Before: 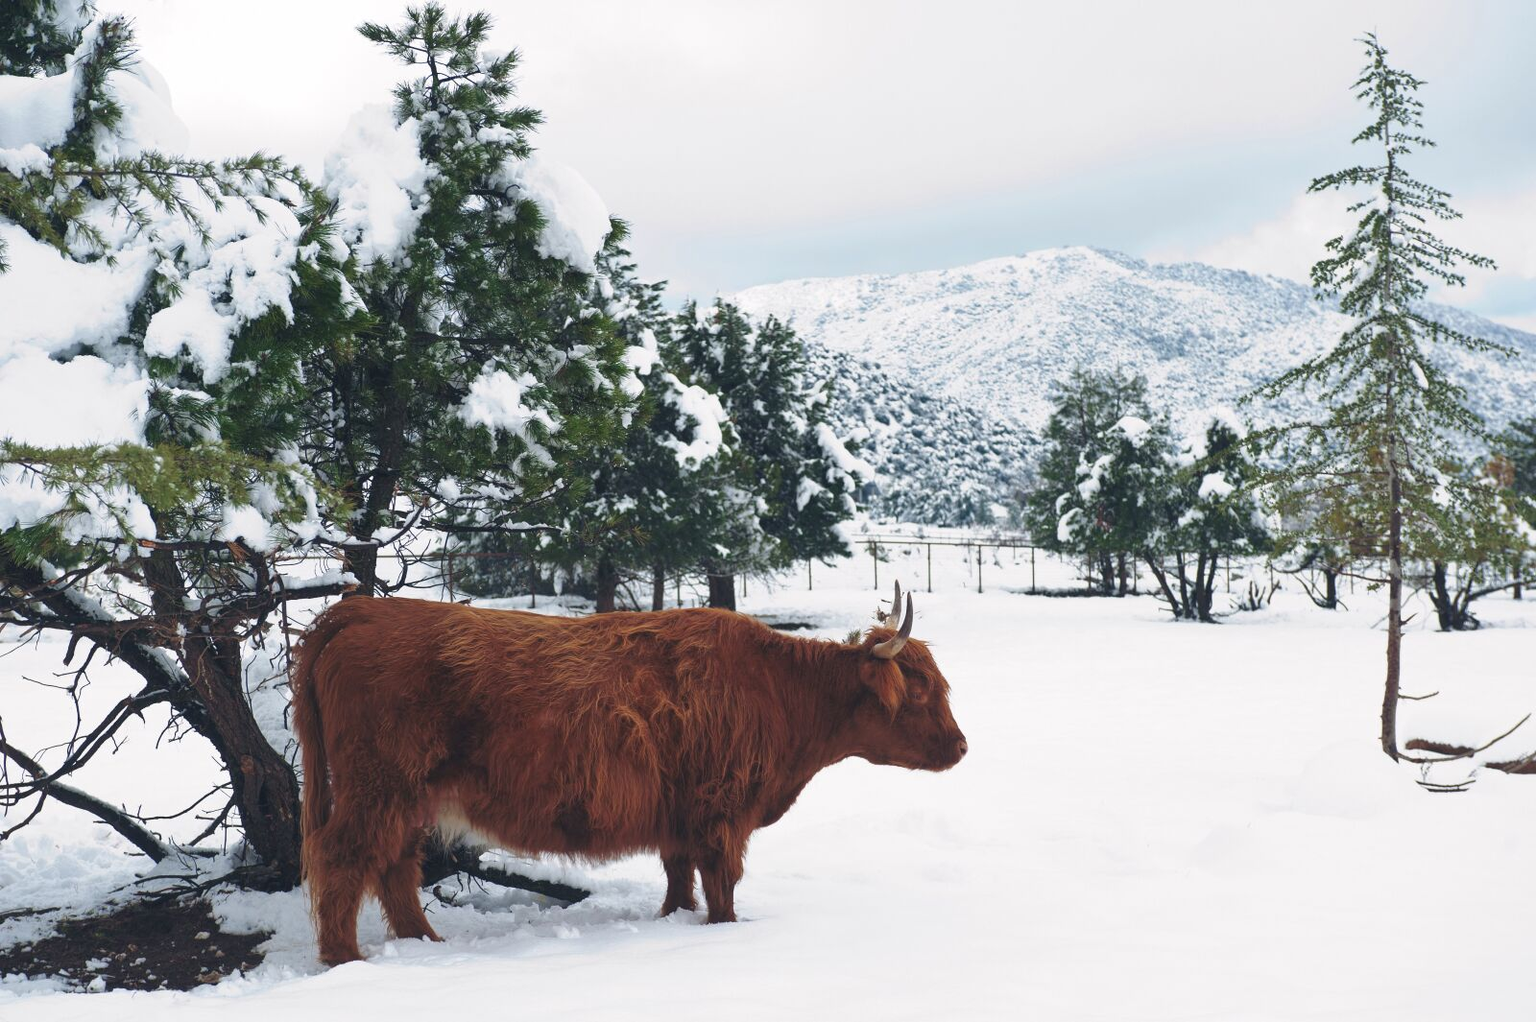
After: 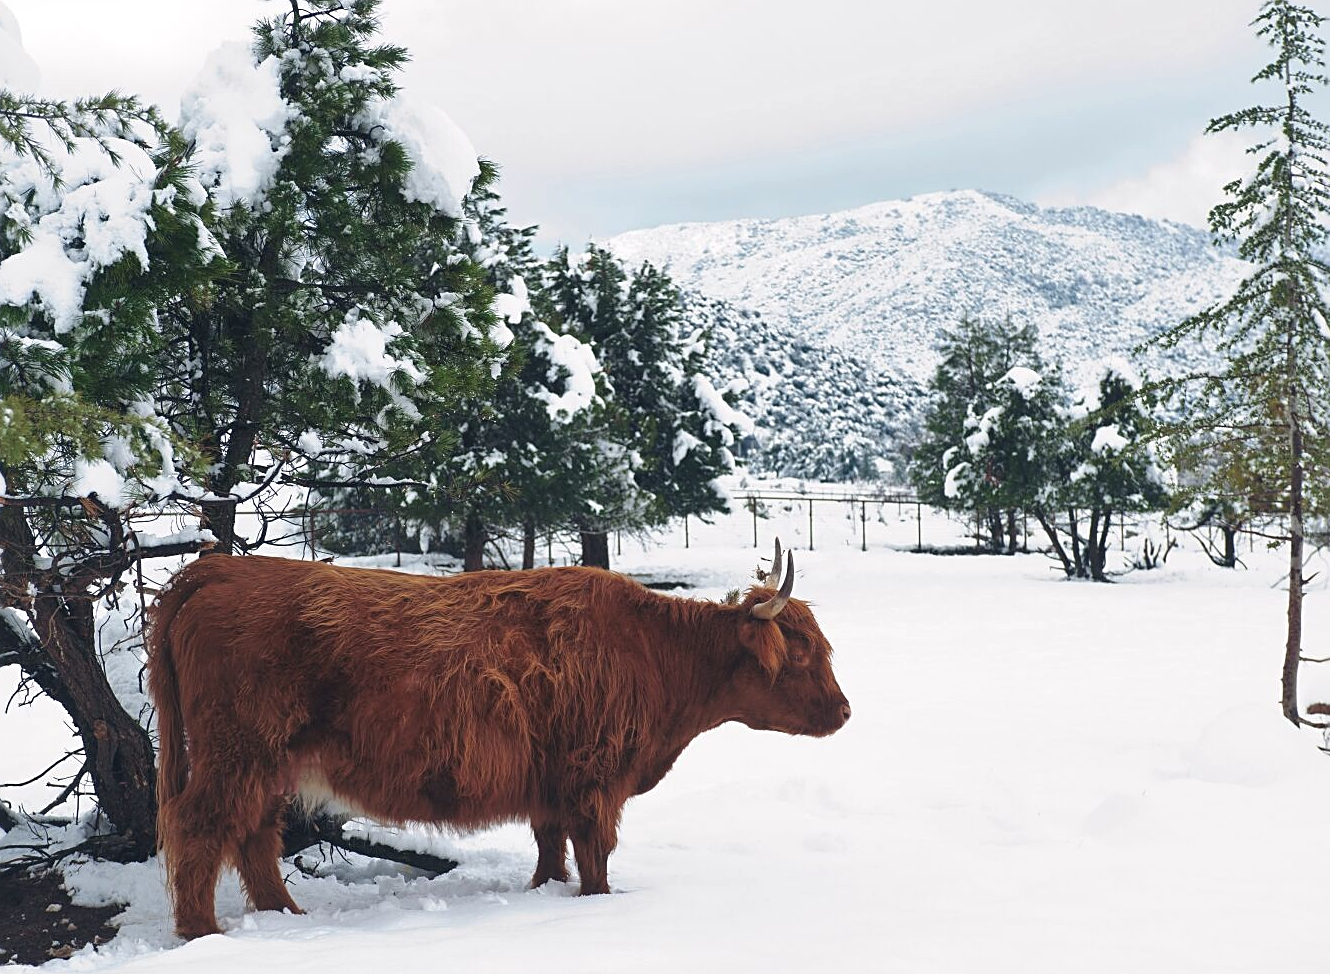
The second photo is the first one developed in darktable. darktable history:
tone equalizer: on, module defaults
sharpen: on, module defaults
crop: left 9.814%, top 6.308%, right 7.05%, bottom 2.176%
local contrast: mode bilateral grid, contrast 19, coarseness 50, detail 119%, midtone range 0.2
